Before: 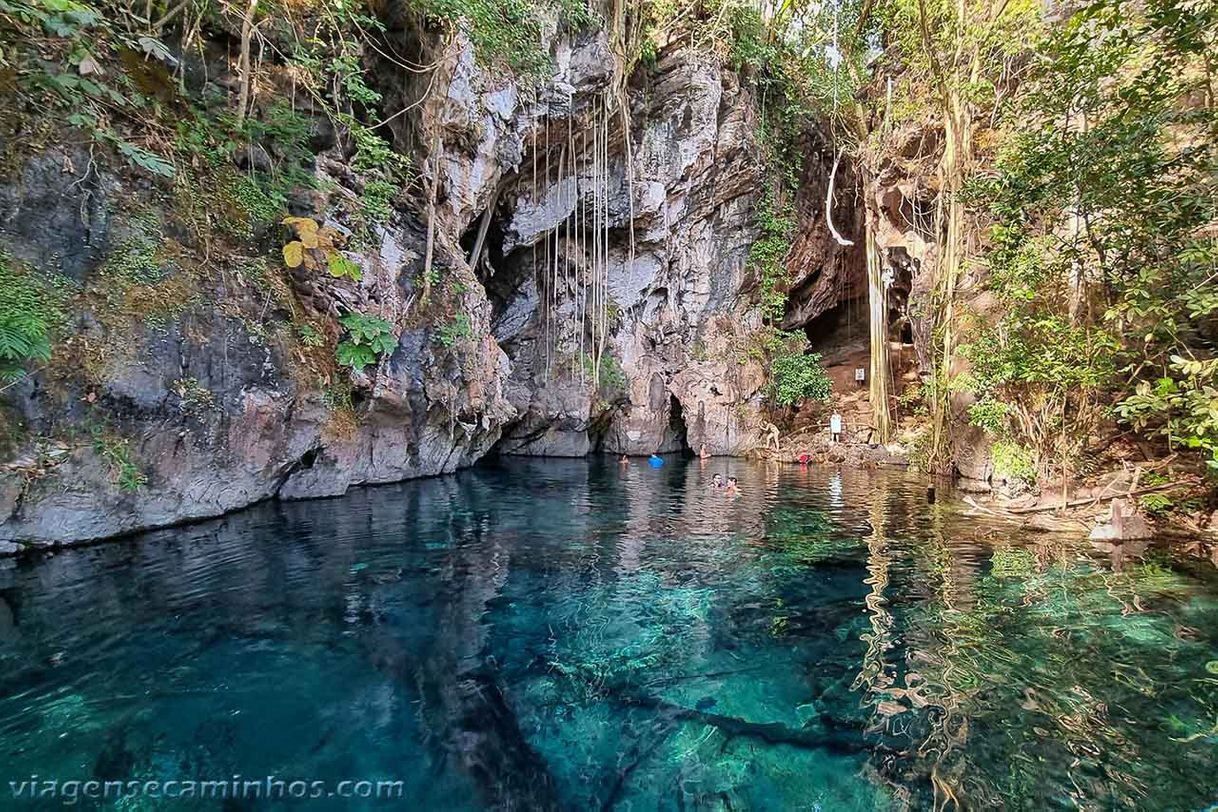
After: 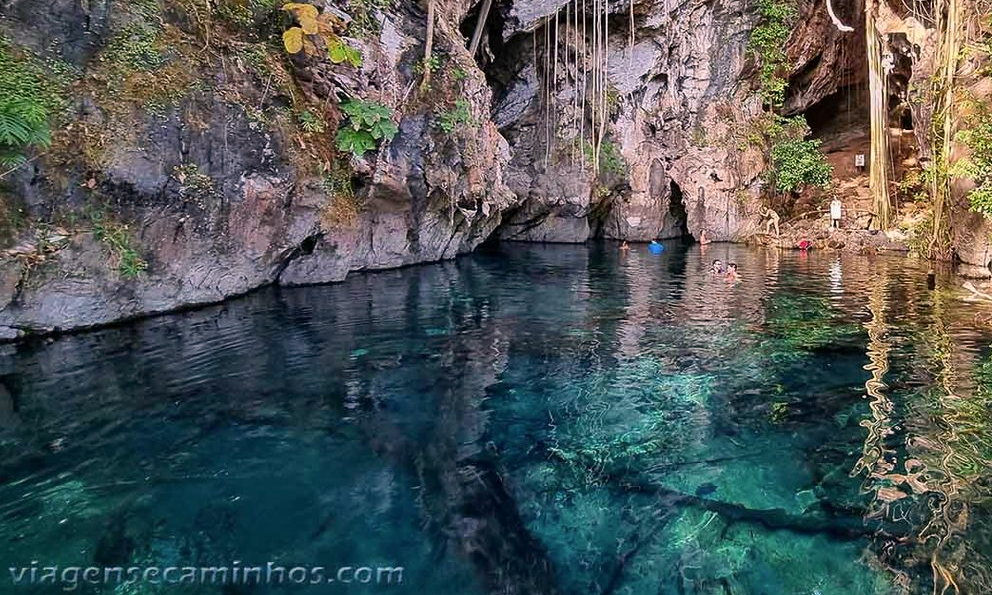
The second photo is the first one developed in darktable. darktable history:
color correction: highlights a* 7.55, highlights b* 4.13
contrast brightness saturation: contrast 0.03, brightness -0.031
crop: top 26.402%, right 17.997%
